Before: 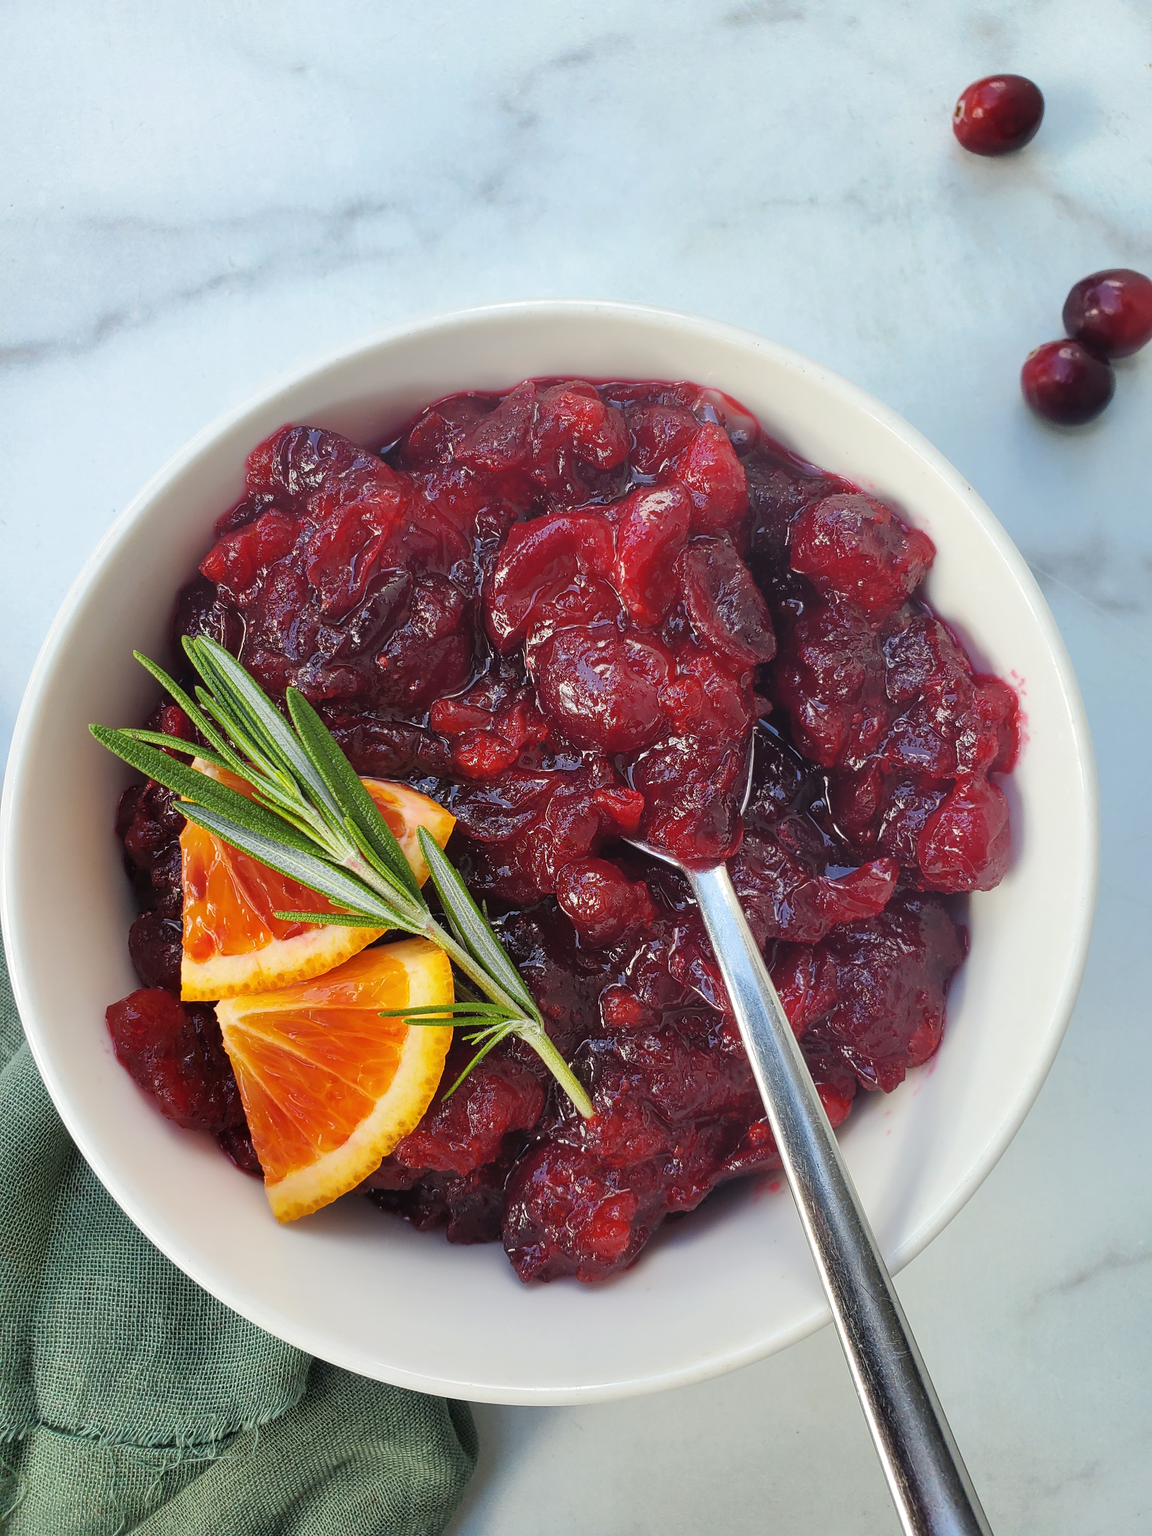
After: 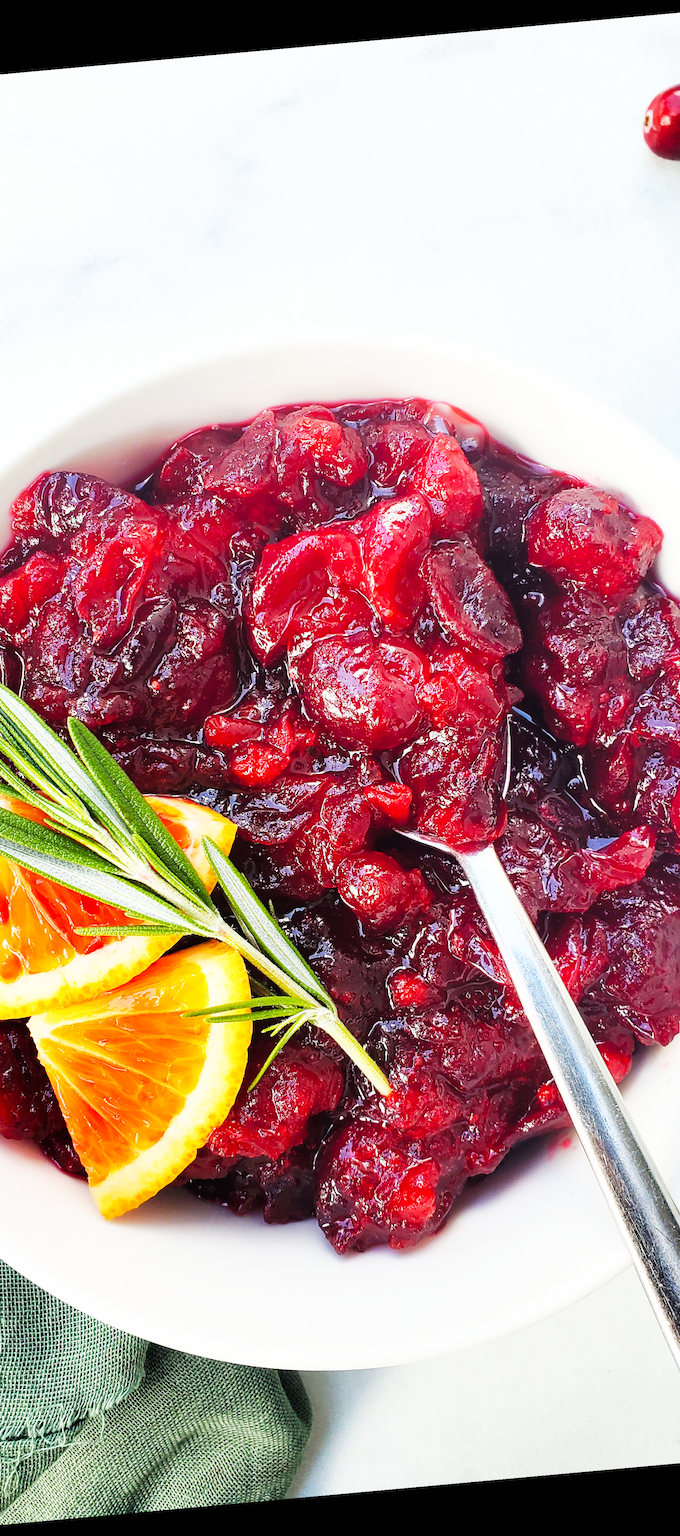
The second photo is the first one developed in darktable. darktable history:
rotate and perspective: rotation -5.2°, automatic cropping off
base curve: curves: ch0 [(0, 0) (0.007, 0.004) (0.027, 0.03) (0.046, 0.07) (0.207, 0.54) (0.442, 0.872) (0.673, 0.972) (1, 1)], preserve colors none
crop: left 21.496%, right 22.254%
